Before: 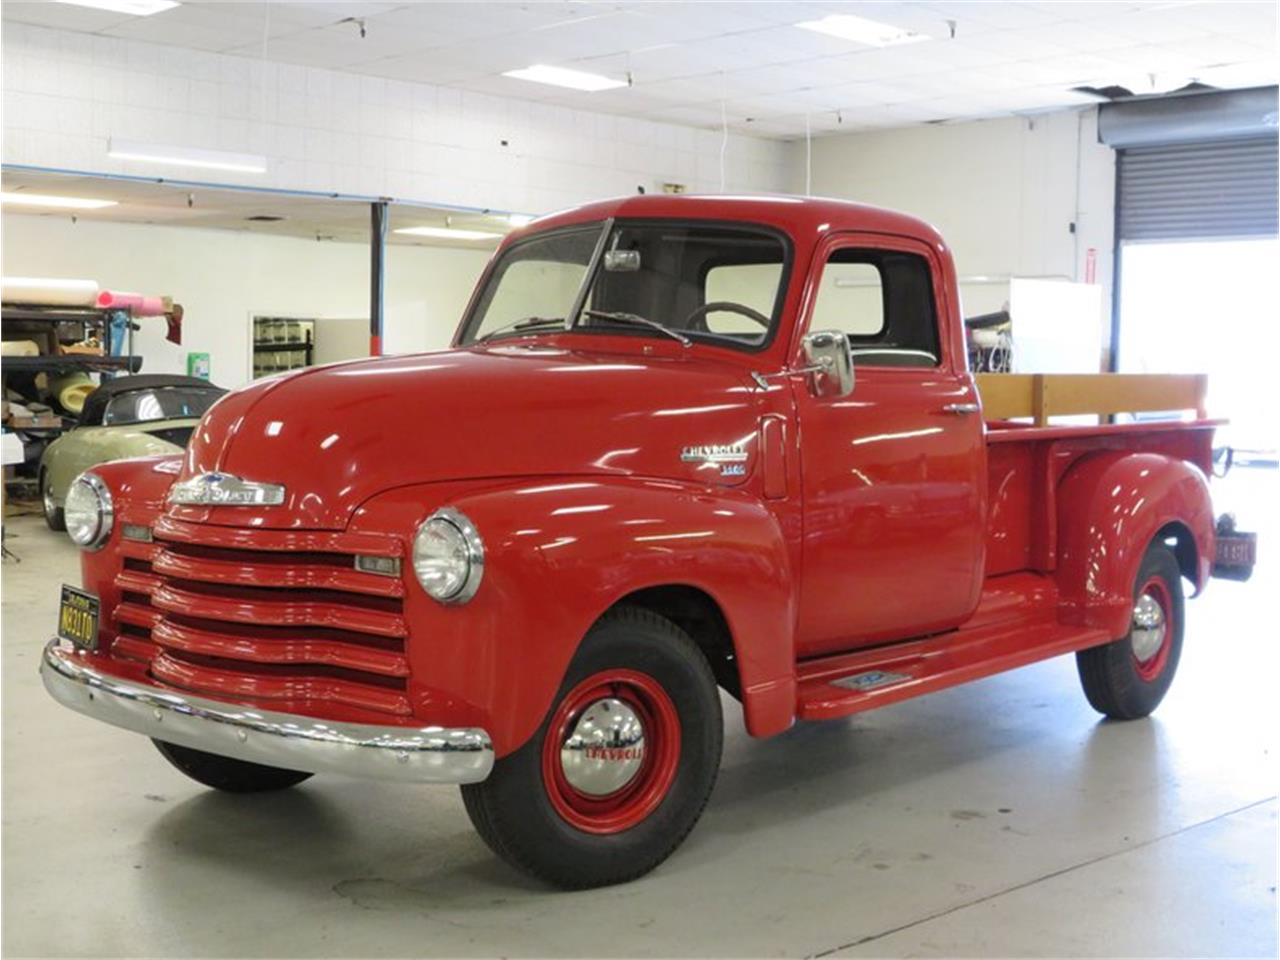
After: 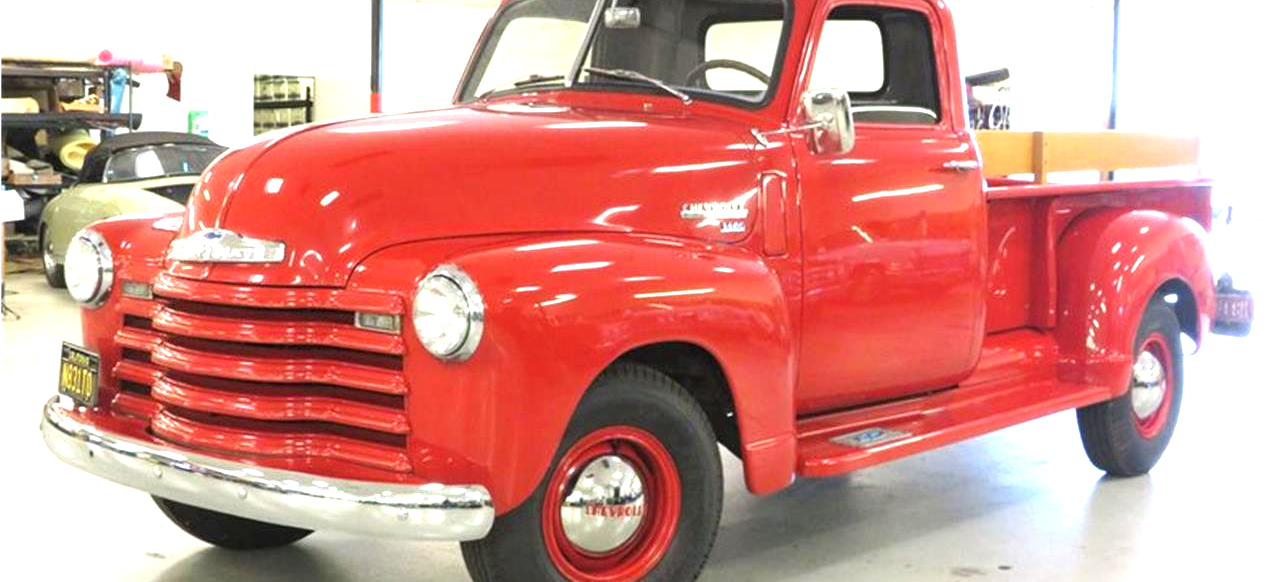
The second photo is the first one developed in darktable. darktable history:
crop and rotate: top 25.357%, bottom 13.942%
exposure: black level correction 0, exposure 1.35 EV, compensate exposure bias true, compensate highlight preservation false
